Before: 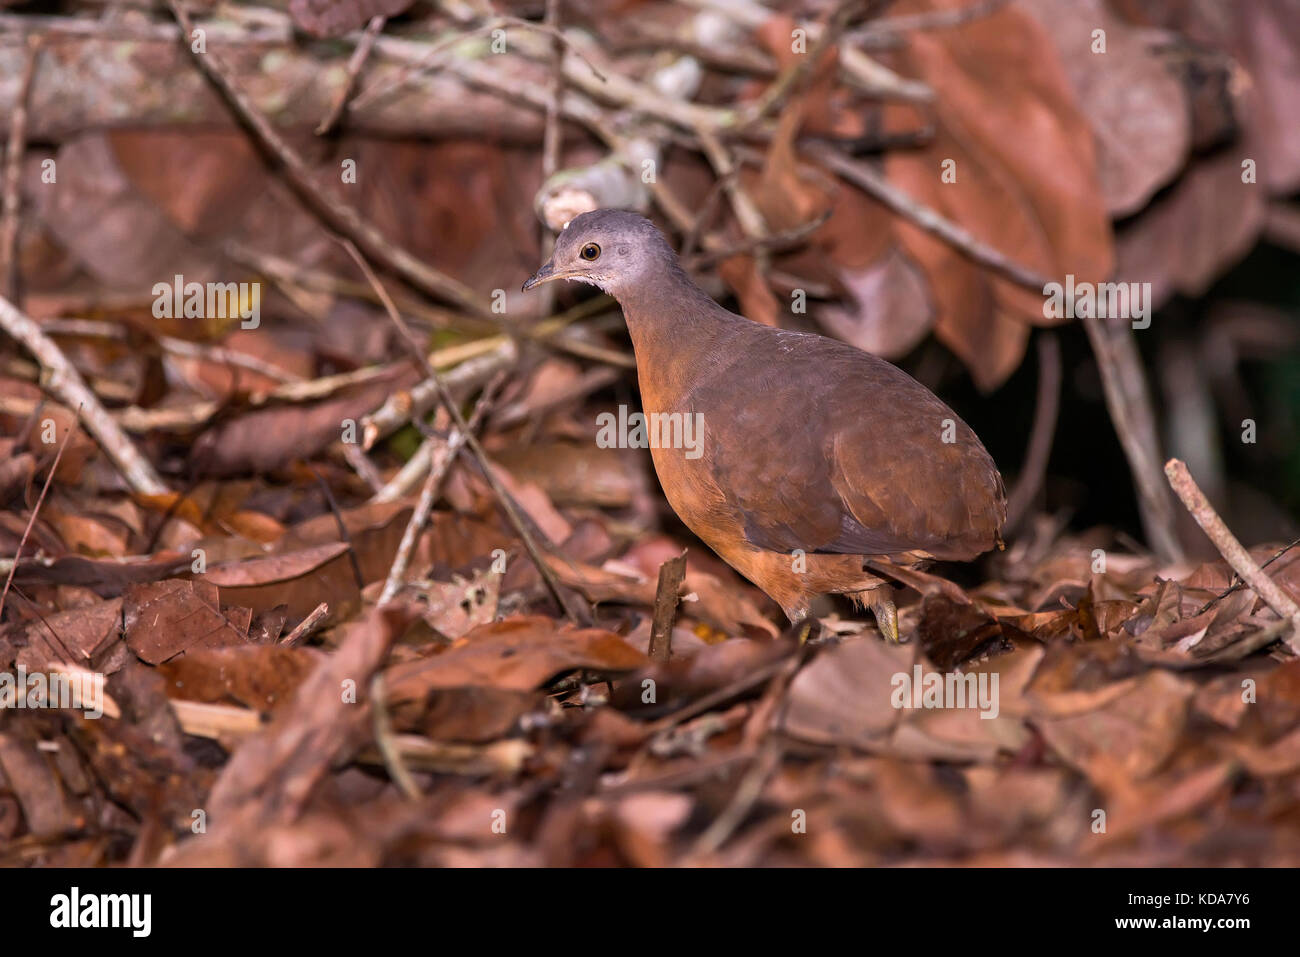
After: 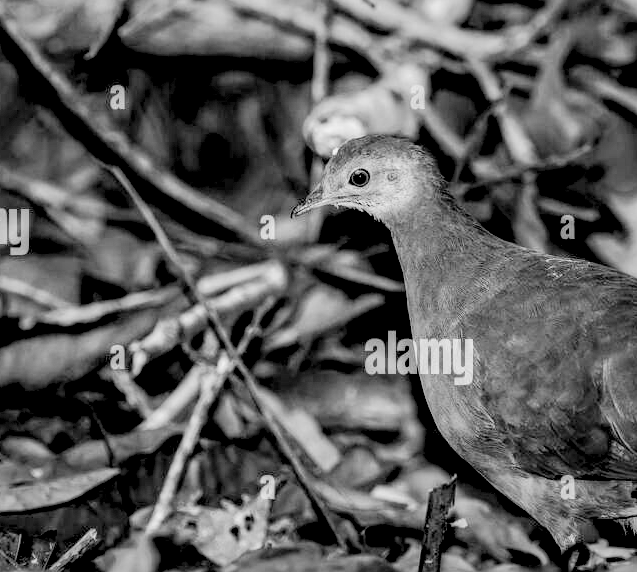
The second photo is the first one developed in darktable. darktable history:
local contrast: highlights 78%, shadows 56%, detail 174%, midtone range 0.431
shadows and highlights: on, module defaults
levels: levels [0.026, 0.507, 0.987]
color calibration: output gray [0.246, 0.254, 0.501, 0], illuminant as shot in camera, x 0.358, y 0.373, temperature 4628.91 K
exposure: exposure 0.373 EV, compensate highlight preservation false
crop: left 17.838%, top 7.828%, right 33.093%, bottom 32.376%
tone curve: curves: ch0 [(0, 0) (0.003, 0.013) (0.011, 0.018) (0.025, 0.027) (0.044, 0.045) (0.069, 0.068) (0.1, 0.096) (0.136, 0.13) (0.177, 0.168) (0.224, 0.217) (0.277, 0.277) (0.335, 0.338) (0.399, 0.401) (0.468, 0.473) (0.543, 0.544) (0.623, 0.621) (0.709, 0.7) (0.801, 0.781) (0.898, 0.869) (1, 1)], color space Lab, linked channels, preserve colors none
filmic rgb: black relative exposure -2.98 EV, white relative exposure 4.56 EV, hardness 1.75, contrast 1.263
